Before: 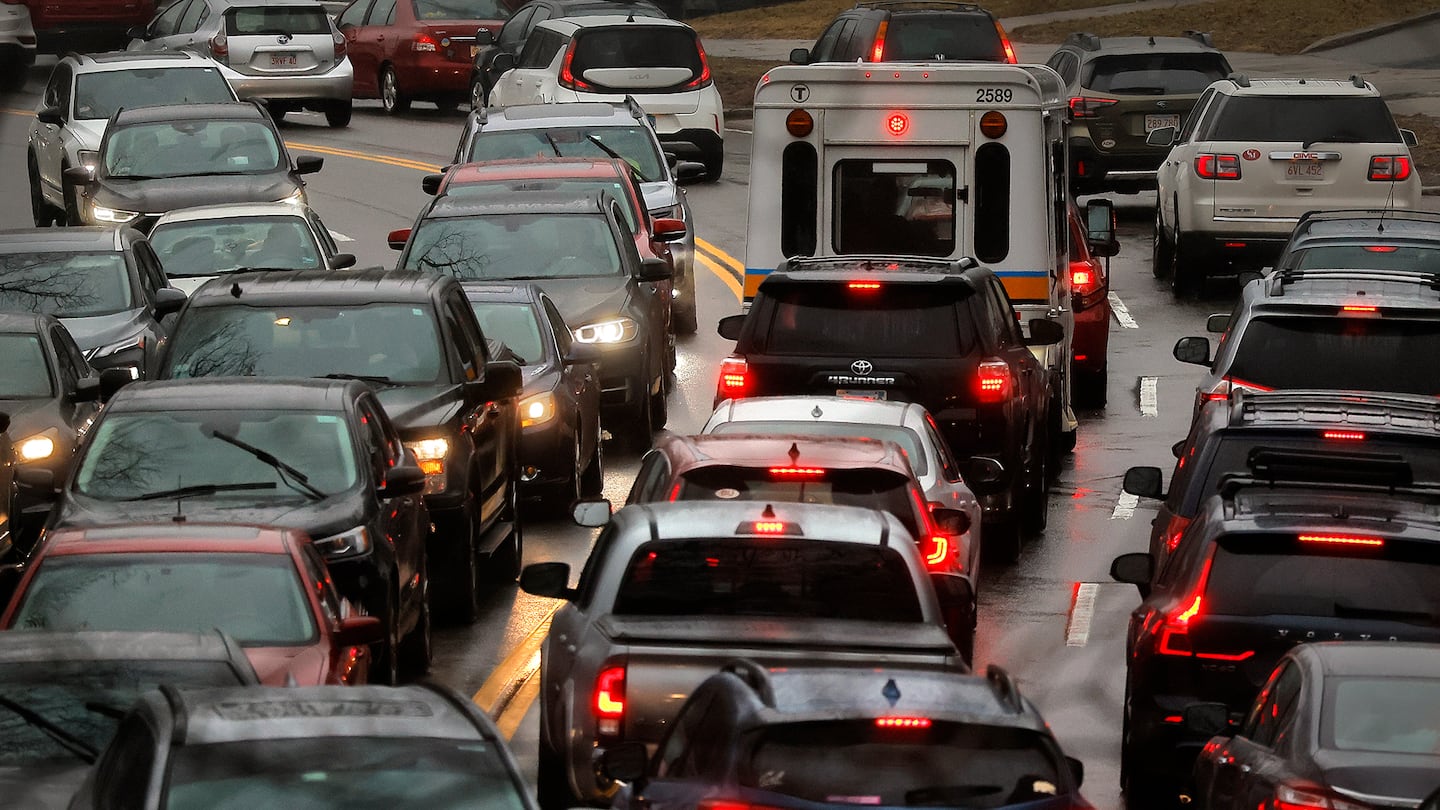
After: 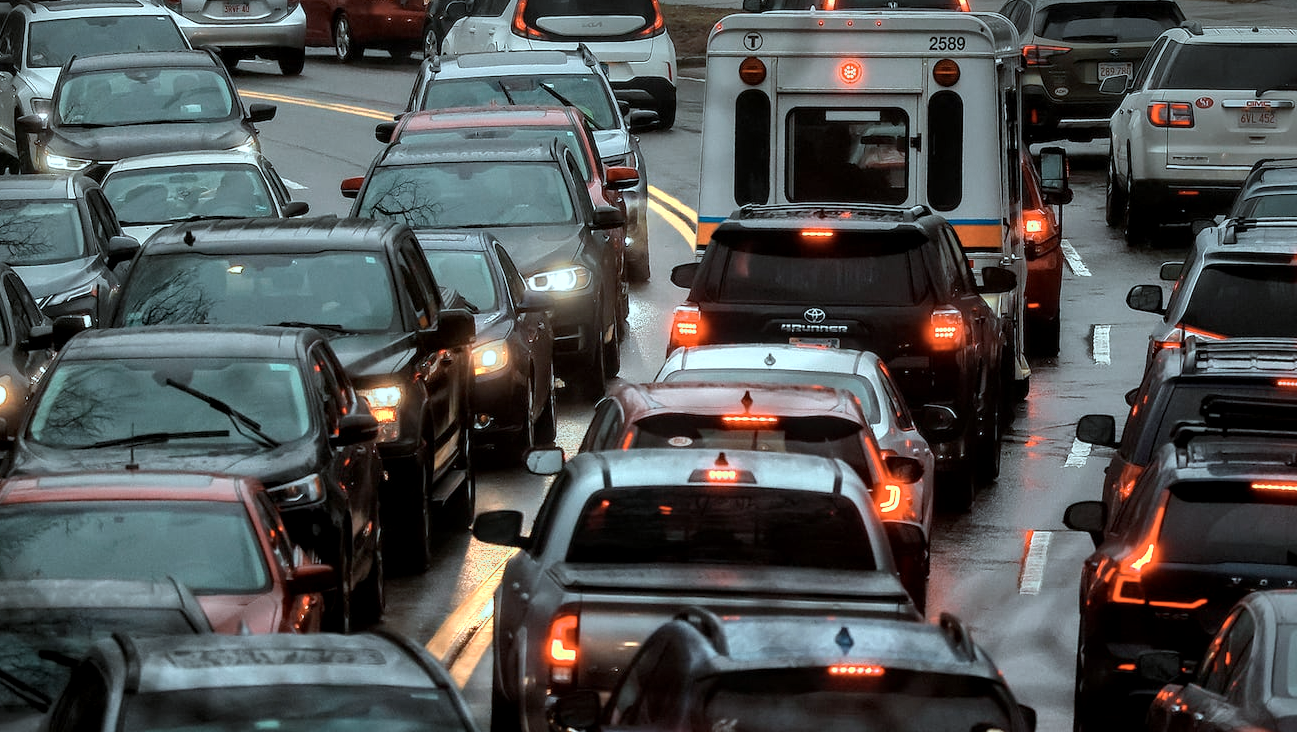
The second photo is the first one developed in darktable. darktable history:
local contrast: on, module defaults
color correction: highlights a* -12.03, highlights b* -15.18
crop: left 3.274%, top 6.443%, right 6.644%, bottom 3.171%
color zones: curves: ch0 [(0.018, 0.548) (0.224, 0.64) (0.425, 0.447) (0.675, 0.575) (0.732, 0.579)]; ch1 [(0.066, 0.487) (0.25, 0.5) (0.404, 0.43) (0.75, 0.421) (0.956, 0.421)]; ch2 [(0.044, 0.561) (0.215, 0.465) (0.399, 0.544) (0.465, 0.548) (0.614, 0.447) (0.724, 0.43) (0.882, 0.623) (0.956, 0.632)]
